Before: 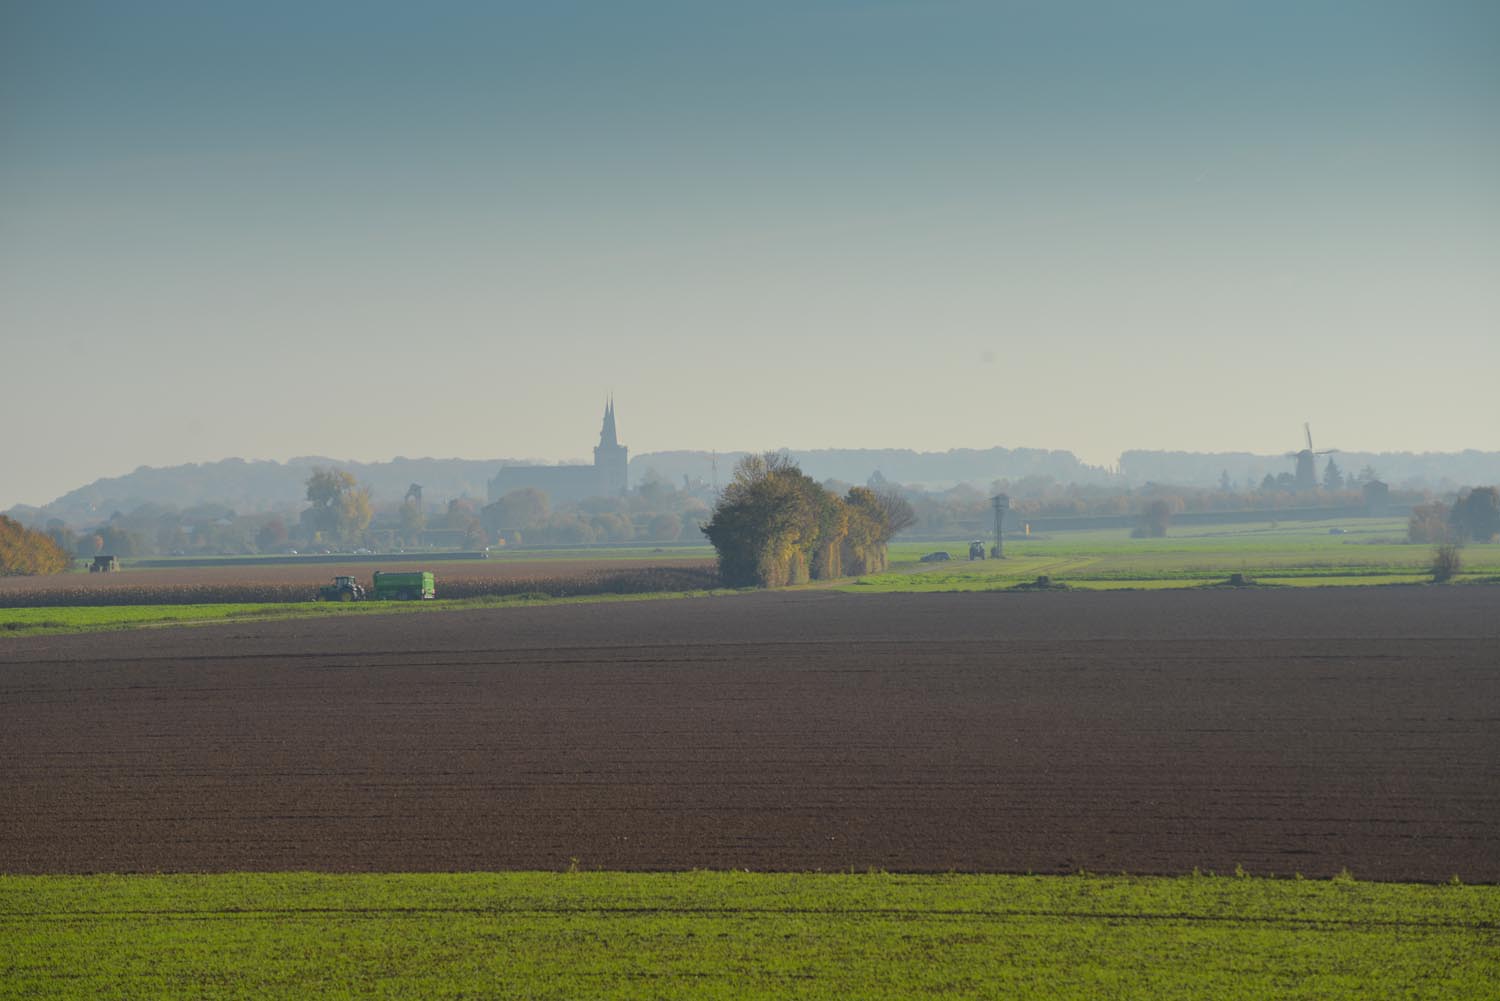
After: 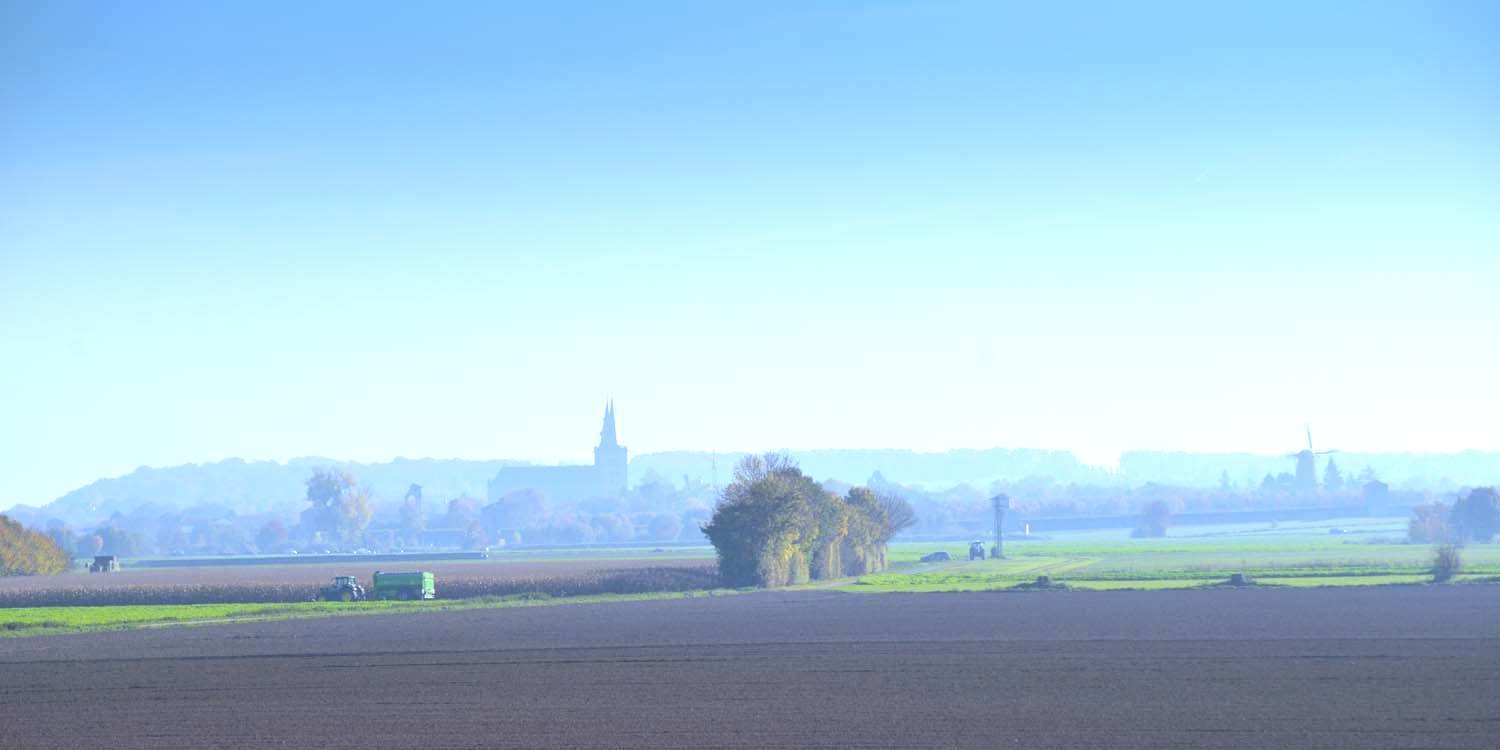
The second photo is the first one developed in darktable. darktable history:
white balance: red 0.871, blue 1.249
exposure: black level correction 0, exposure 1.2 EV, compensate highlight preservation false
crop: bottom 24.967%
